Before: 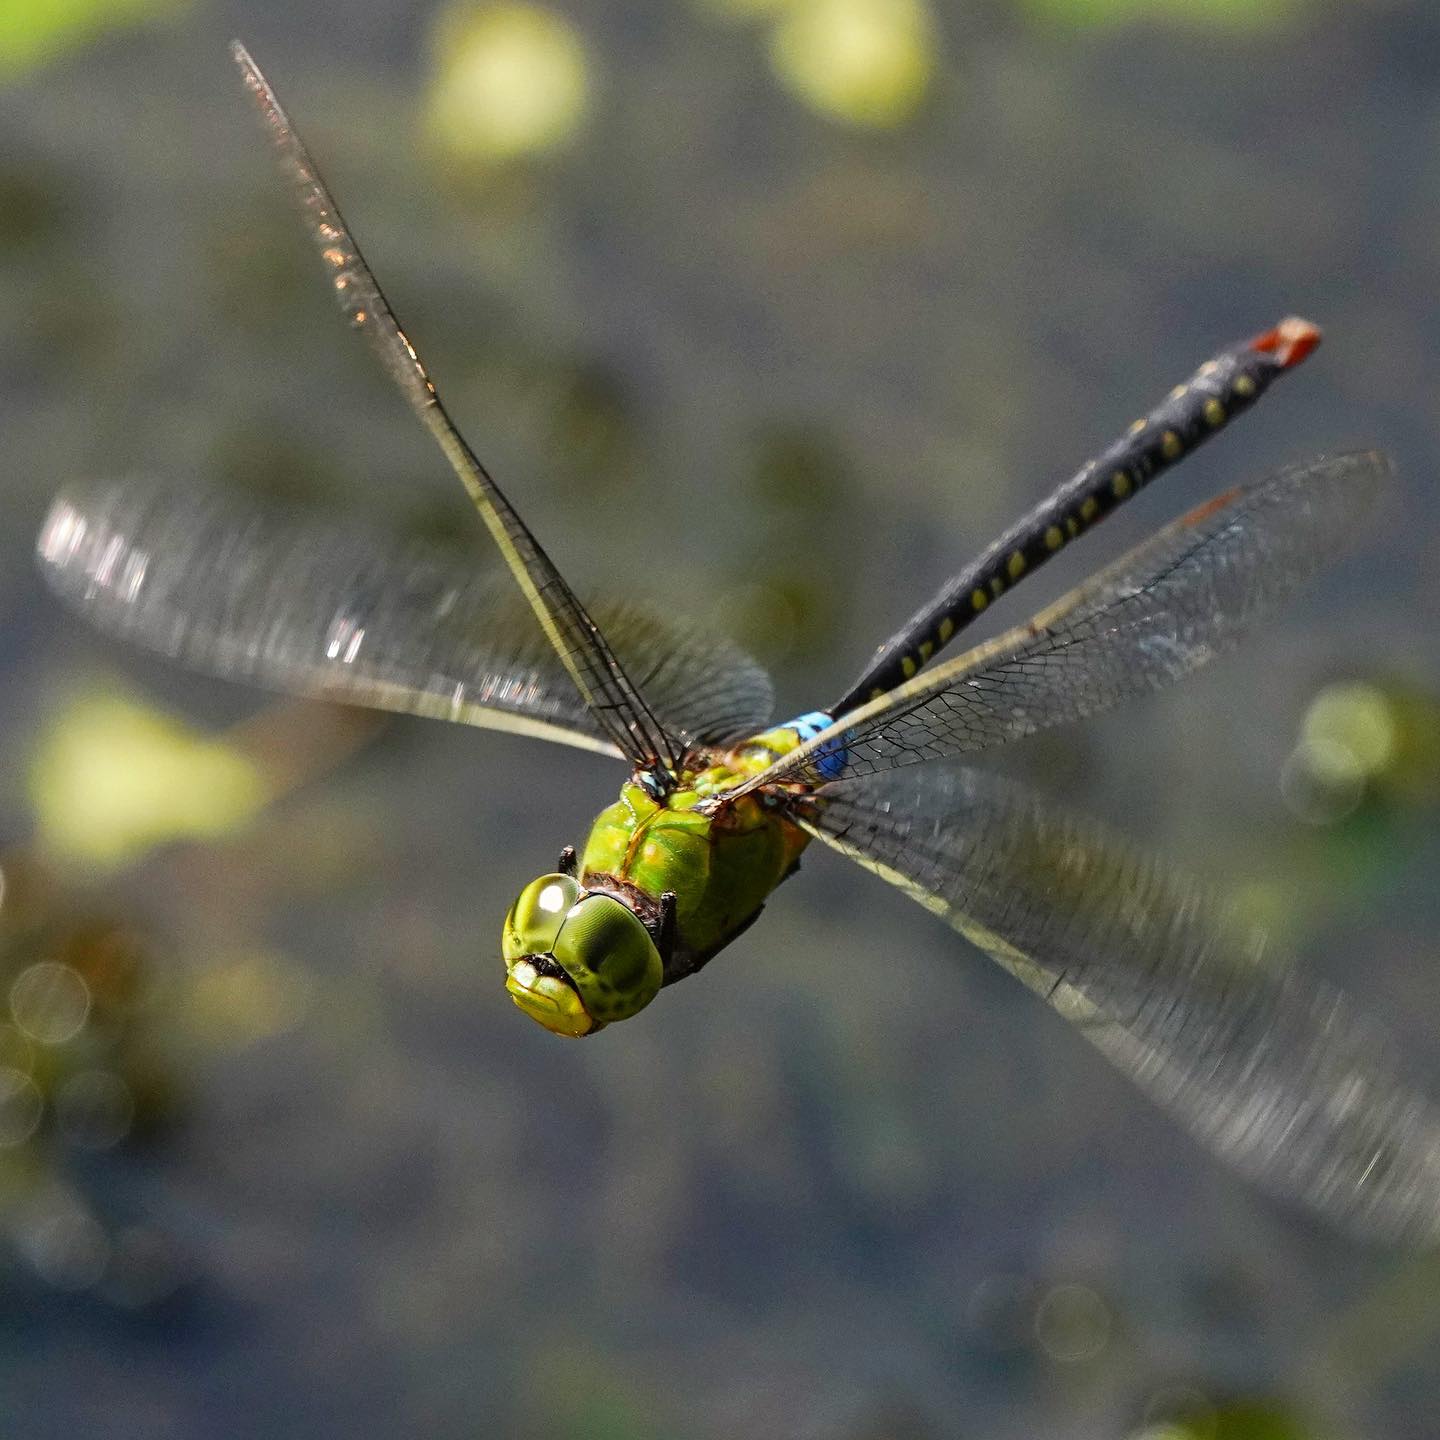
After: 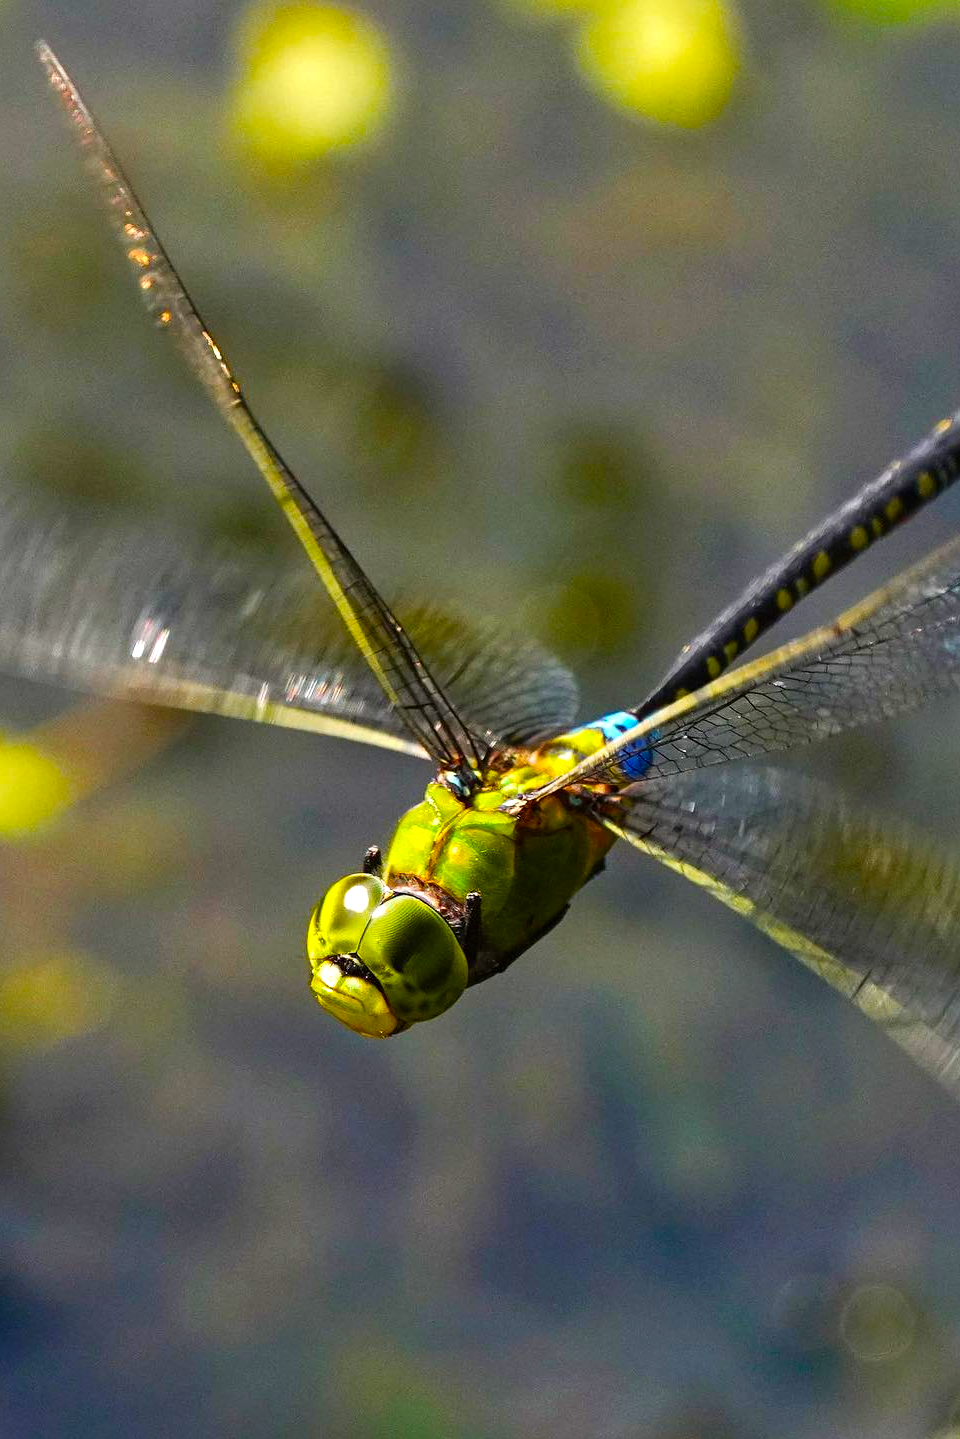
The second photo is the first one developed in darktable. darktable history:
crop and rotate: left 13.592%, right 19.726%
color balance rgb: perceptual saturation grading › global saturation 25.144%, perceptual brilliance grading › highlights 10.142%, perceptual brilliance grading › mid-tones 5.297%, global vibrance 45.66%
